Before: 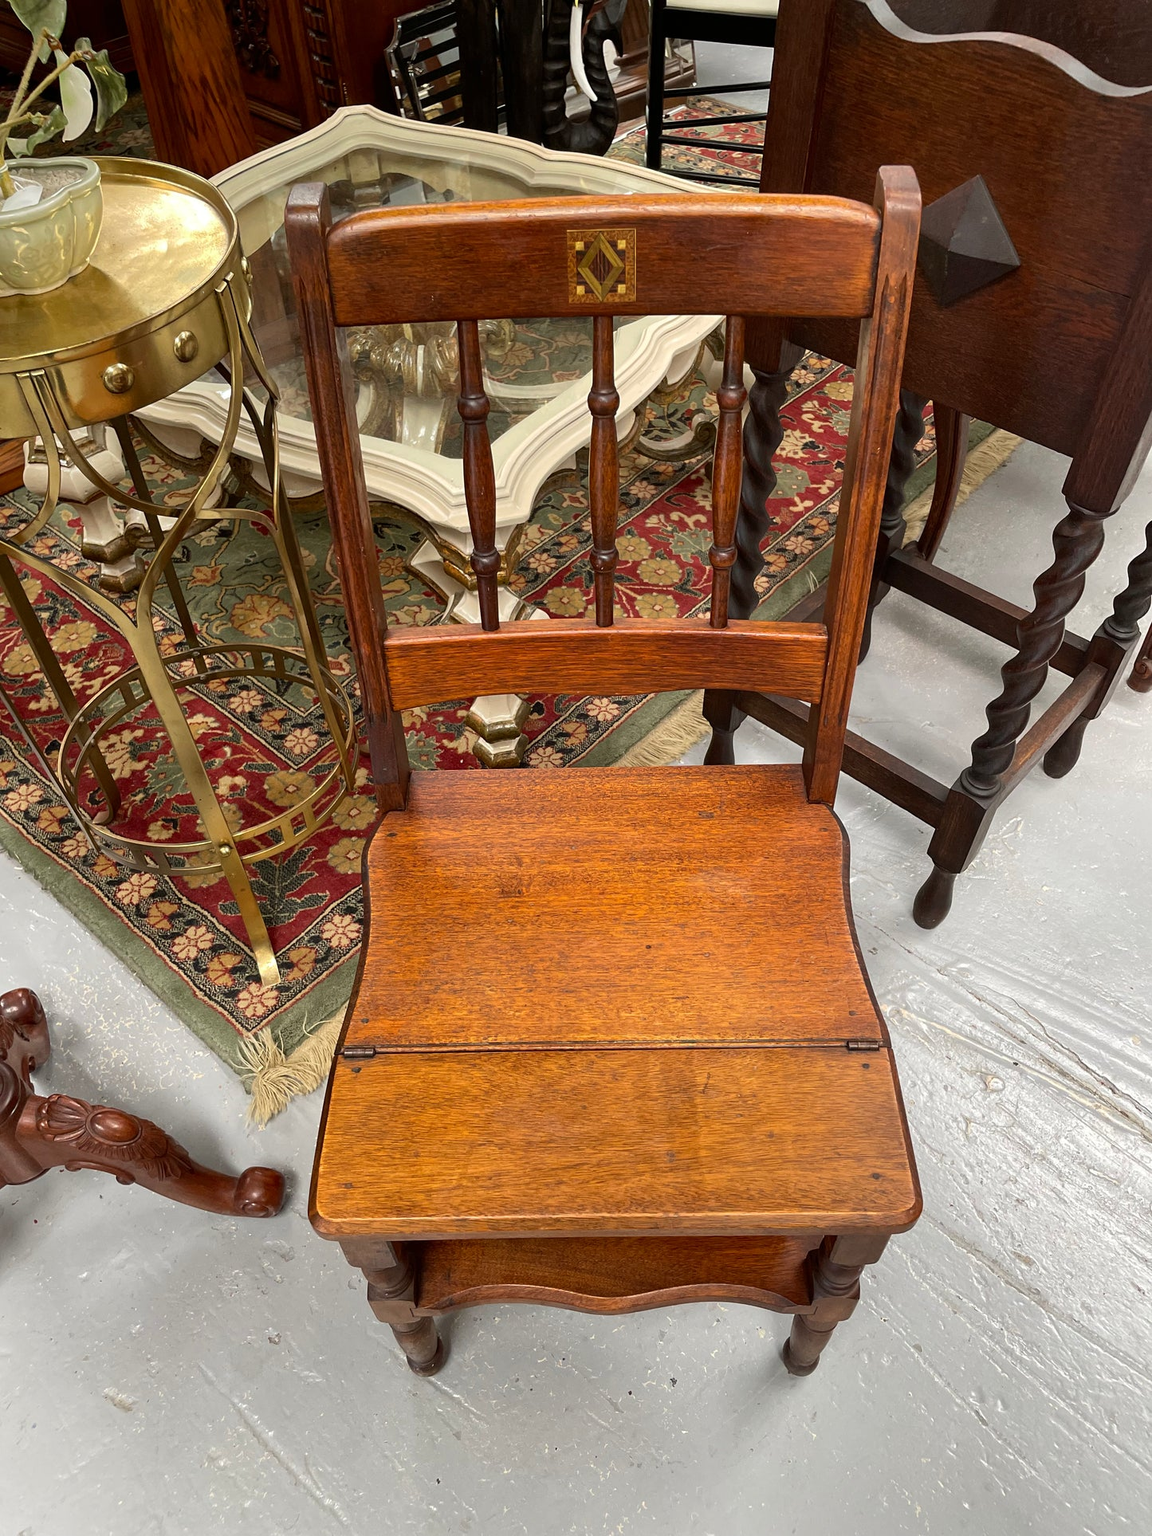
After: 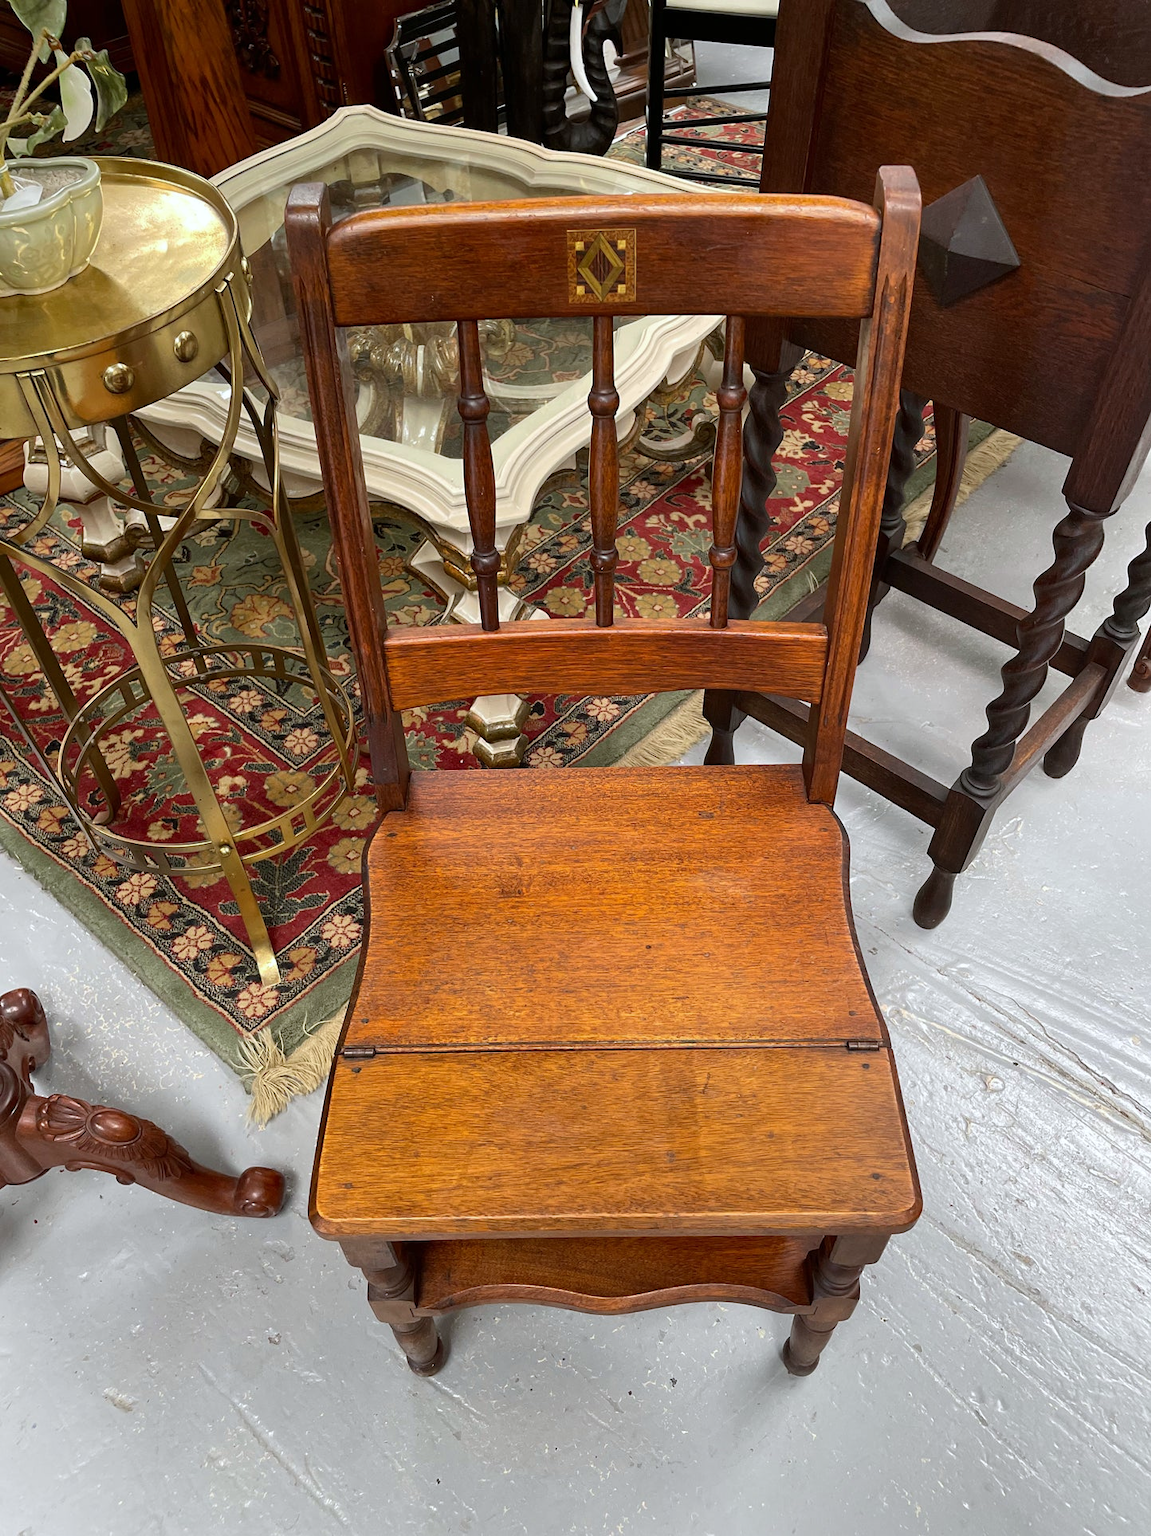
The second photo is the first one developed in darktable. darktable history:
white balance: red 0.976, blue 1.04
